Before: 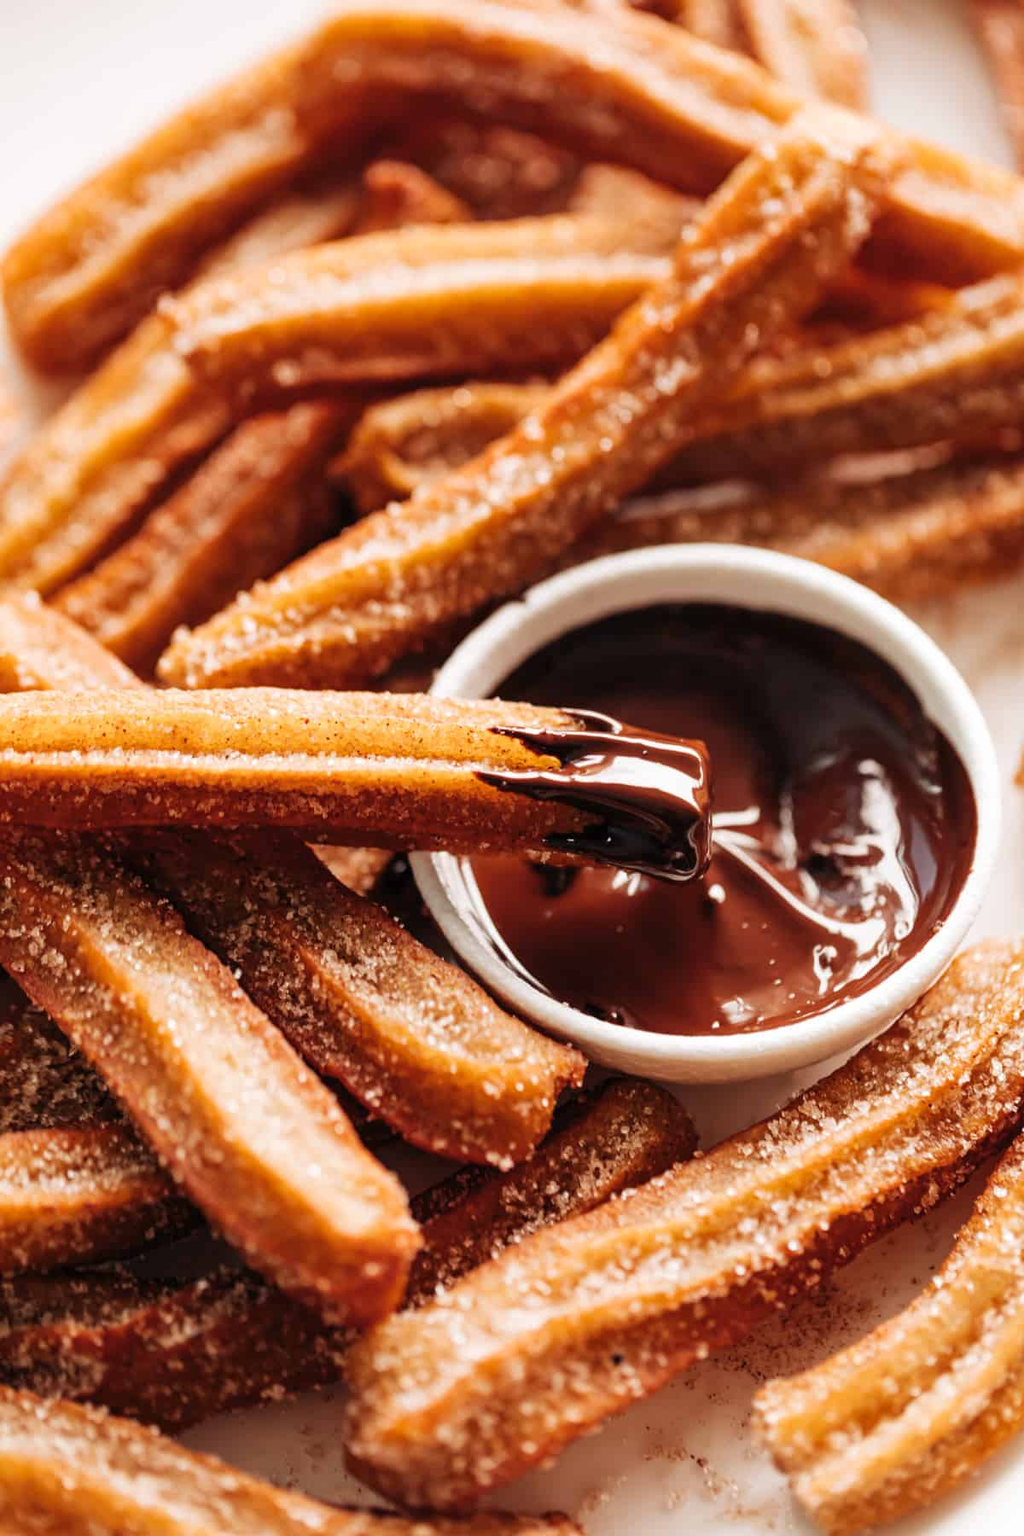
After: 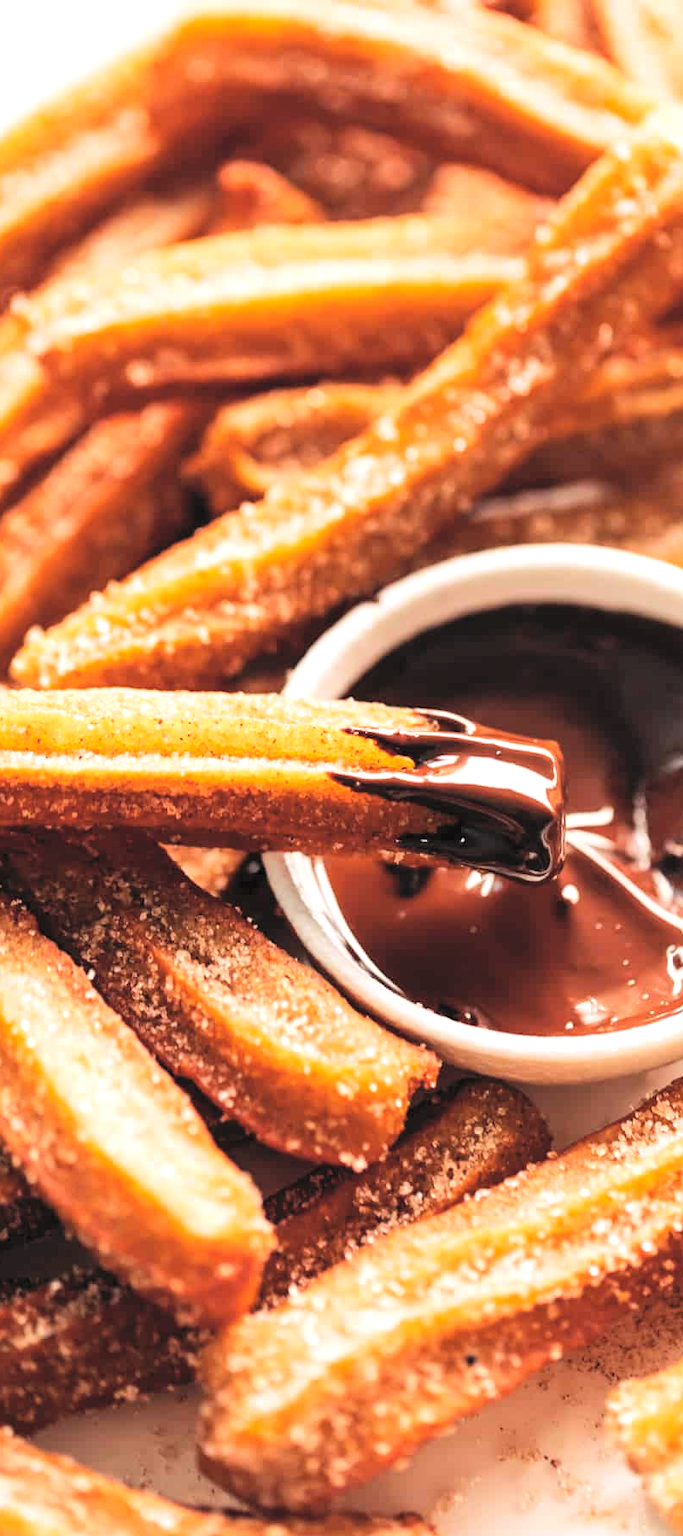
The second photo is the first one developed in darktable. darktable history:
contrast brightness saturation: contrast 0.101, brightness 0.317, saturation 0.141
tone equalizer: -8 EV -0.408 EV, -7 EV -0.419 EV, -6 EV -0.371 EV, -5 EV -0.25 EV, -3 EV 0.208 EV, -2 EV 0.317 EV, -1 EV 0.381 EV, +0 EV 0.428 EV, edges refinement/feathering 500, mask exposure compensation -1.24 EV, preserve details no
crop and rotate: left 14.353%, right 18.972%
